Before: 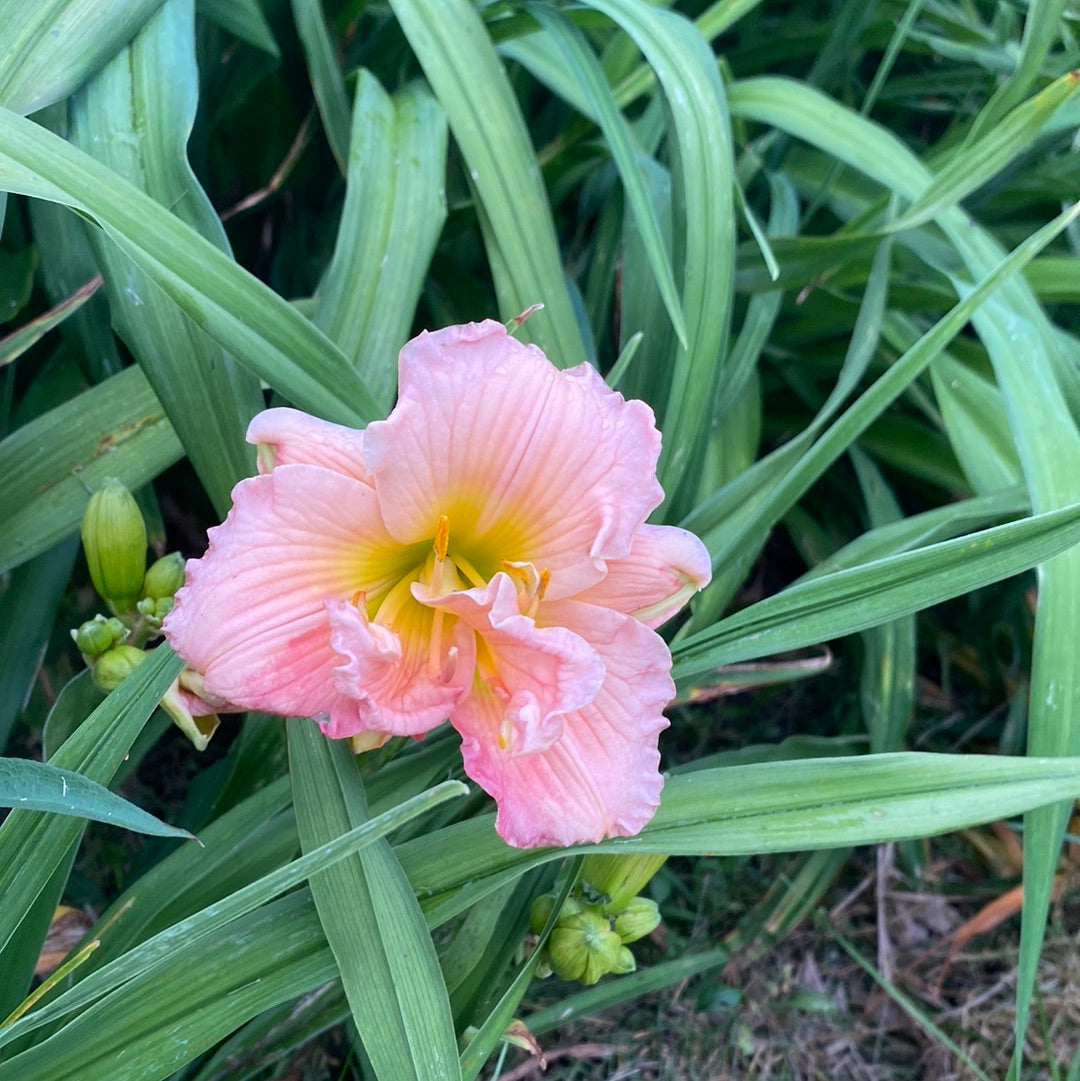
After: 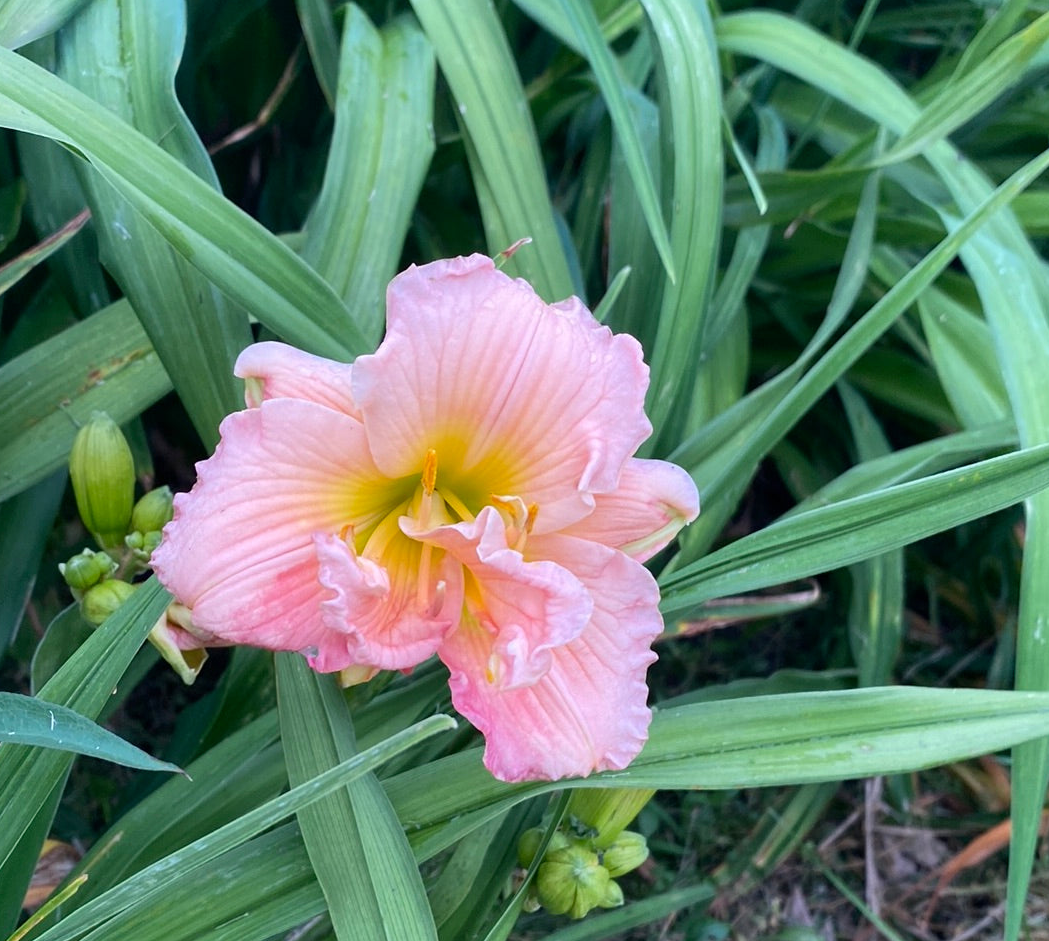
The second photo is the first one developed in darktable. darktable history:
crop: left 1.191%, top 6.168%, right 1.661%, bottom 6.704%
